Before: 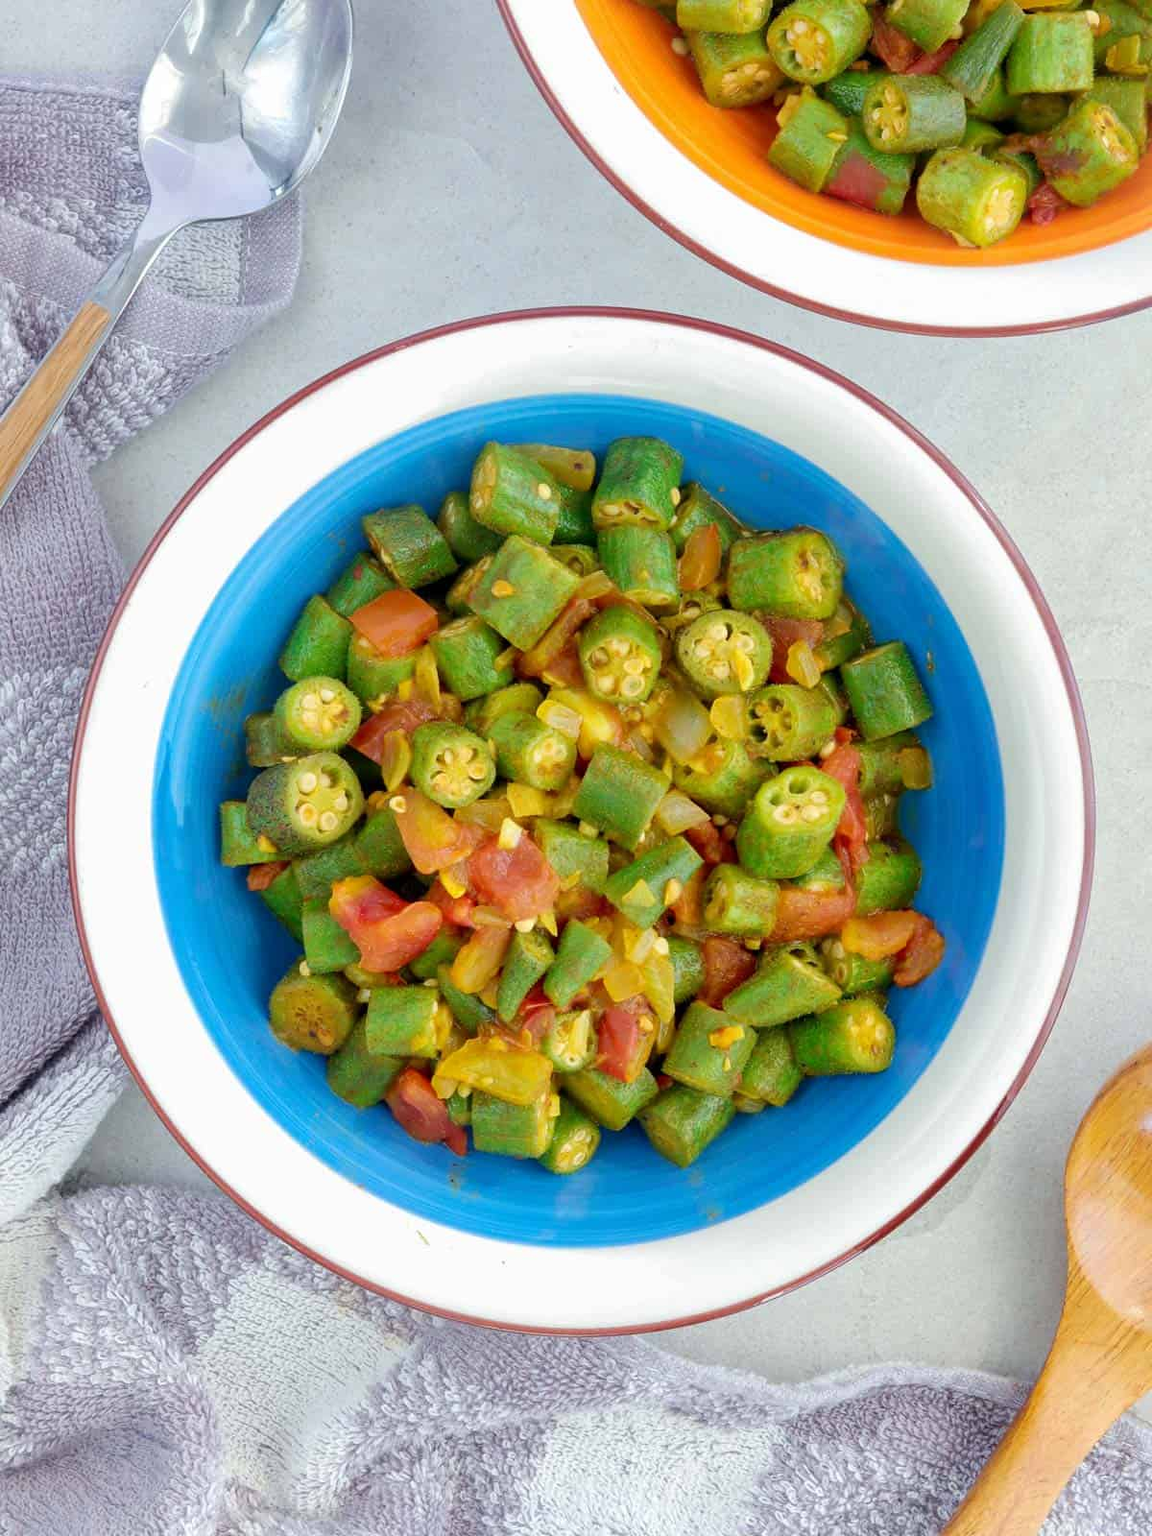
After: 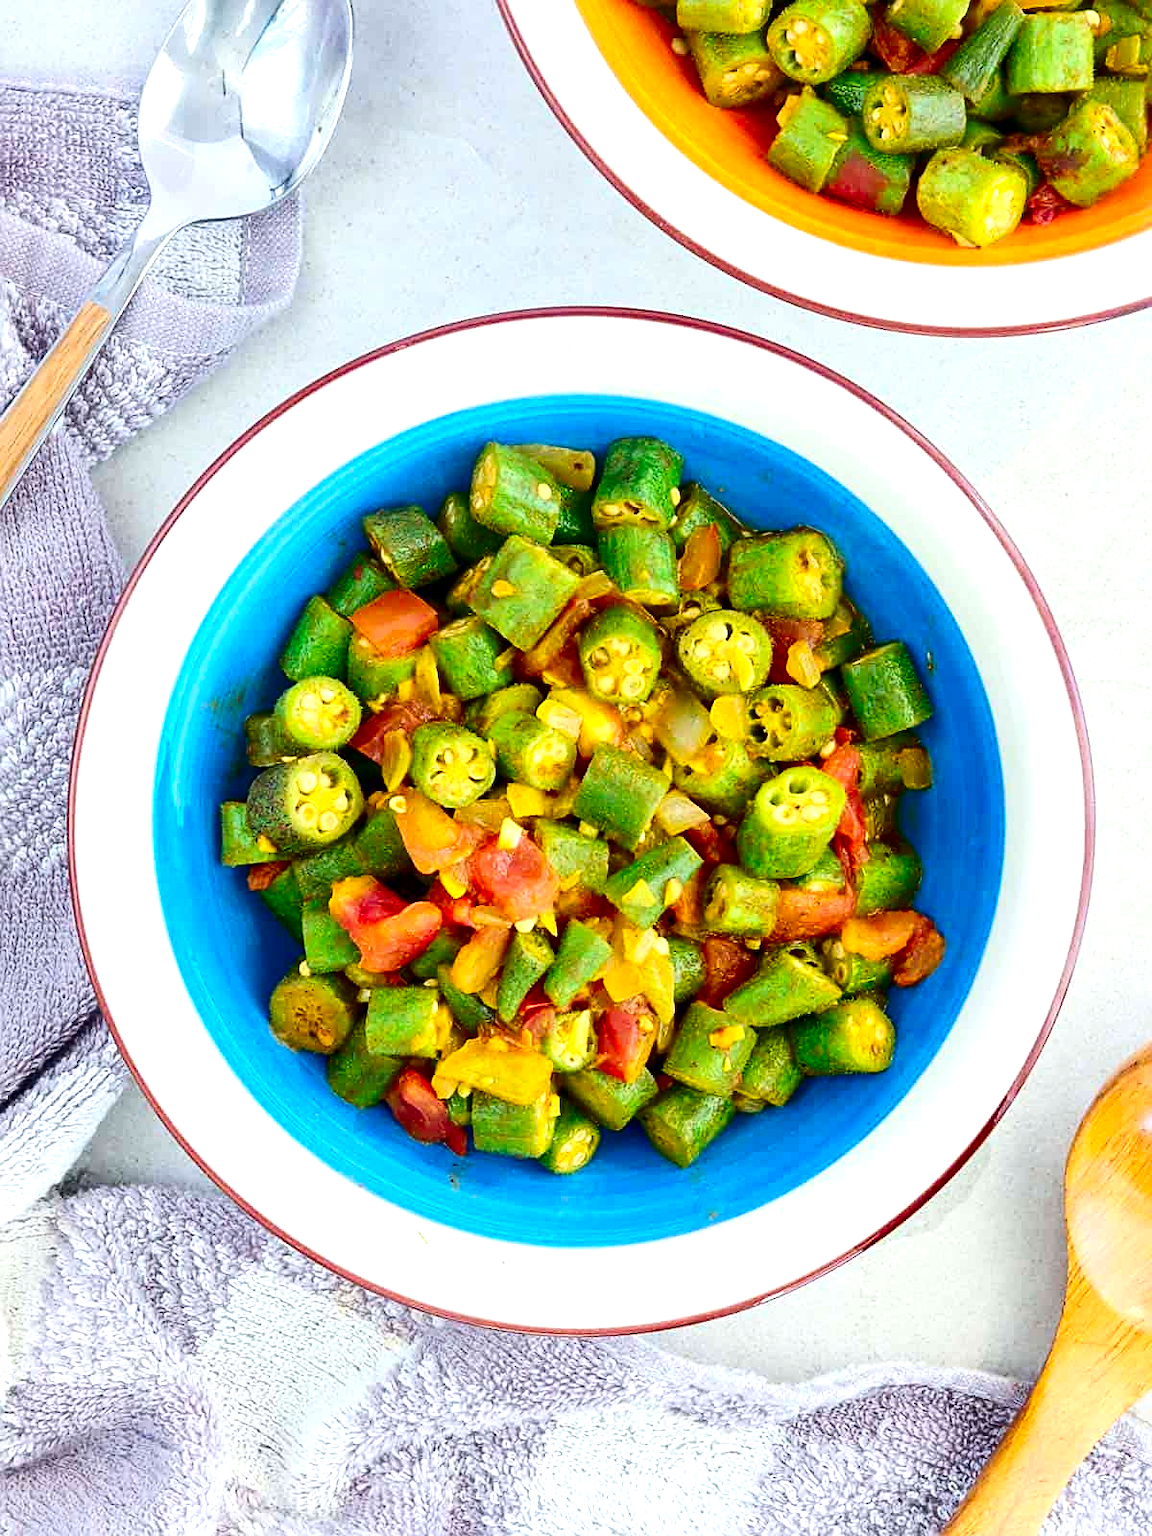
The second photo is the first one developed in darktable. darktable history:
sharpen: on, module defaults
exposure: exposure 0.6 EV, compensate highlight preservation false
contrast brightness saturation: contrast 0.22, brightness -0.19, saturation 0.24
